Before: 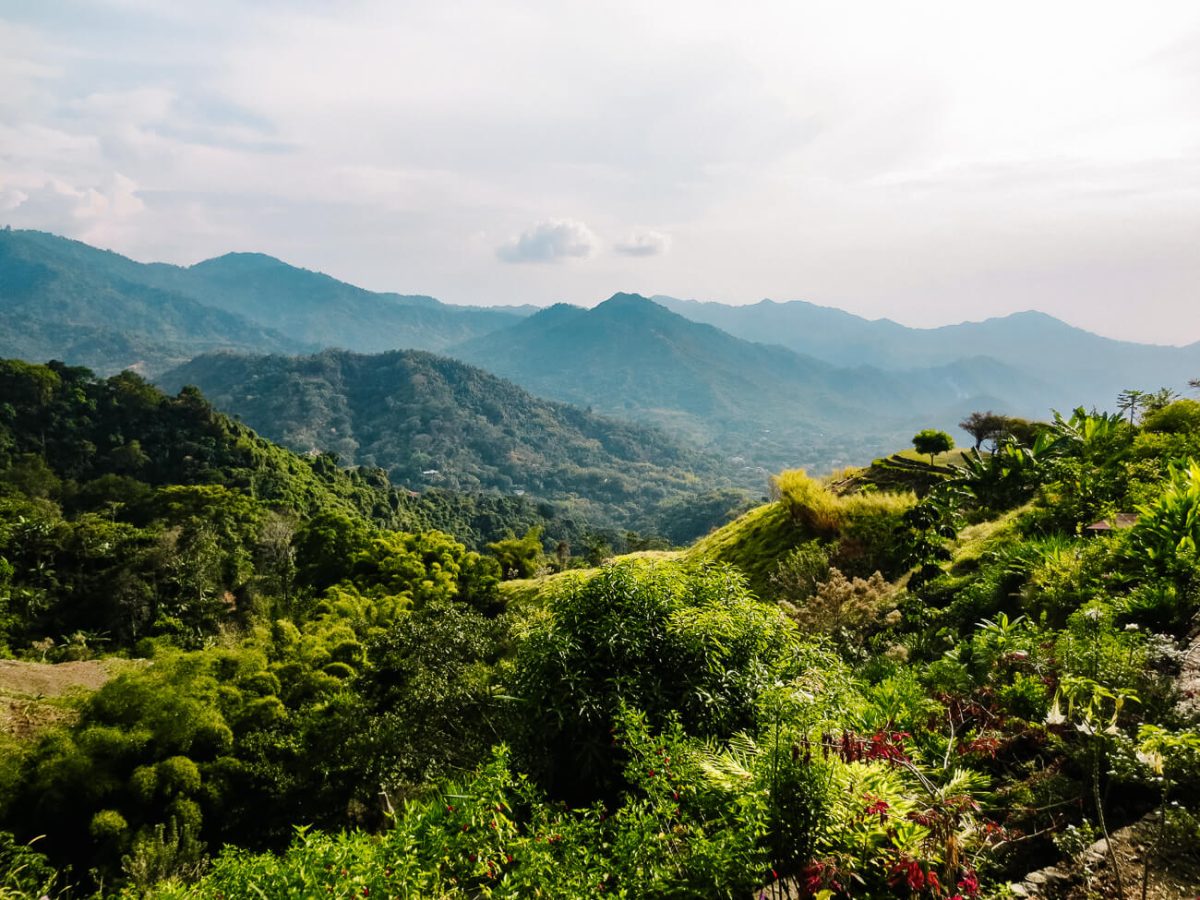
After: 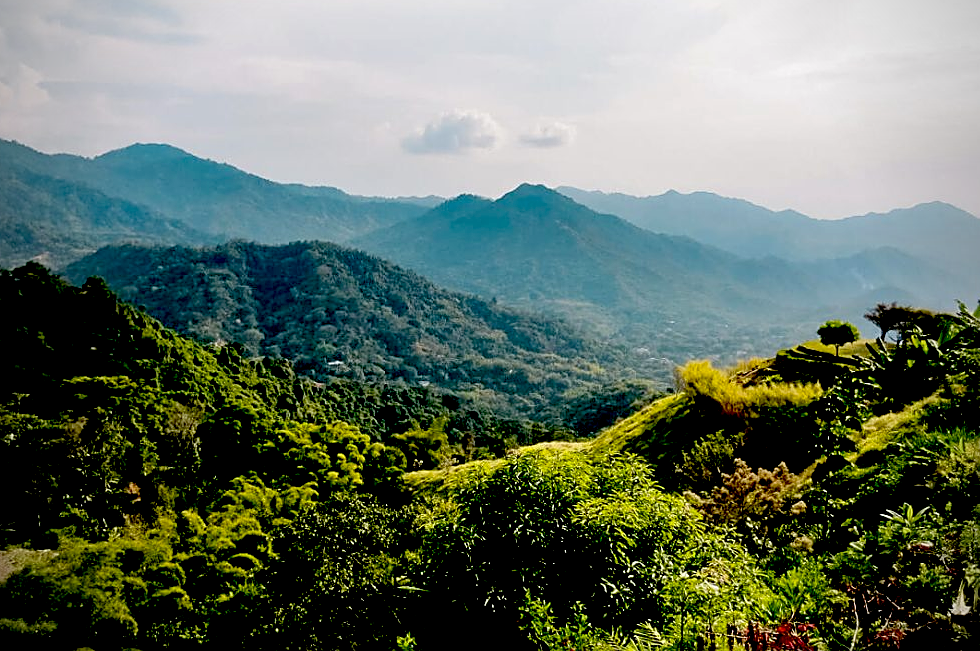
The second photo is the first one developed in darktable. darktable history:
exposure: black level correction 0.054, exposure -0.032 EV, compensate highlight preservation false
crop: left 7.935%, top 12.129%, right 10.37%, bottom 15.464%
sharpen: on, module defaults
vignetting: on, module defaults
